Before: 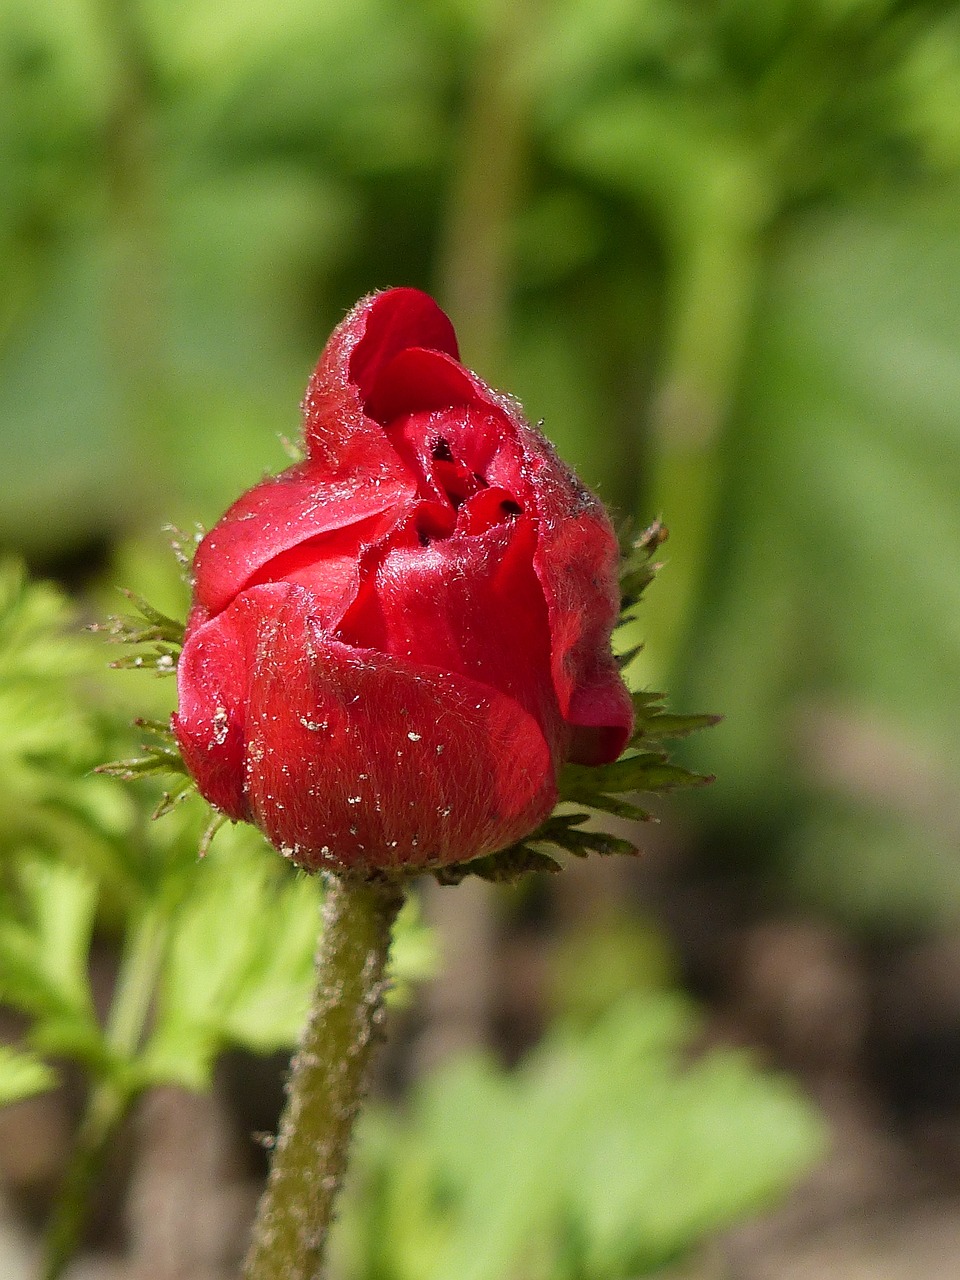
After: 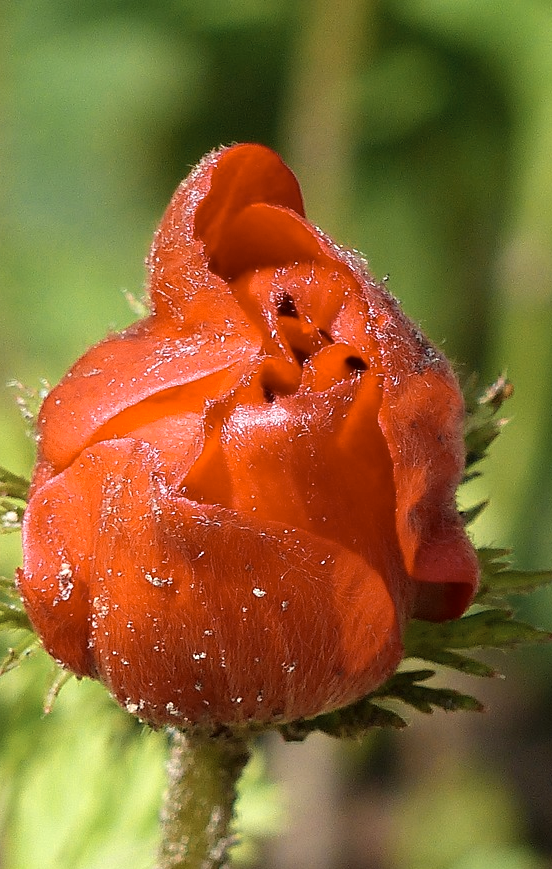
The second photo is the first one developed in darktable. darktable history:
crop: left 16.192%, top 11.313%, right 26.25%, bottom 20.719%
color zones: curves: ch0 [(0.018, 0.548) (0.197, 0.654) (0.425, 0.447) (0.605, 0.658) (0.732, 0.579)]; ch1 [(0.105, 0.531) (0.224, 0.531) (0.386, 0.39) (0.618, 0.456) (0.732, 0.456) (0.956, 0.421)]; ch2 [(0.039, 0.583) (0.215, 0.465) (0.399, 0.544) (0.465, 0.548) (0.614, 0.447) (0.724, 0.43) (0.882, 0.623) (0.956, 0.632)]
